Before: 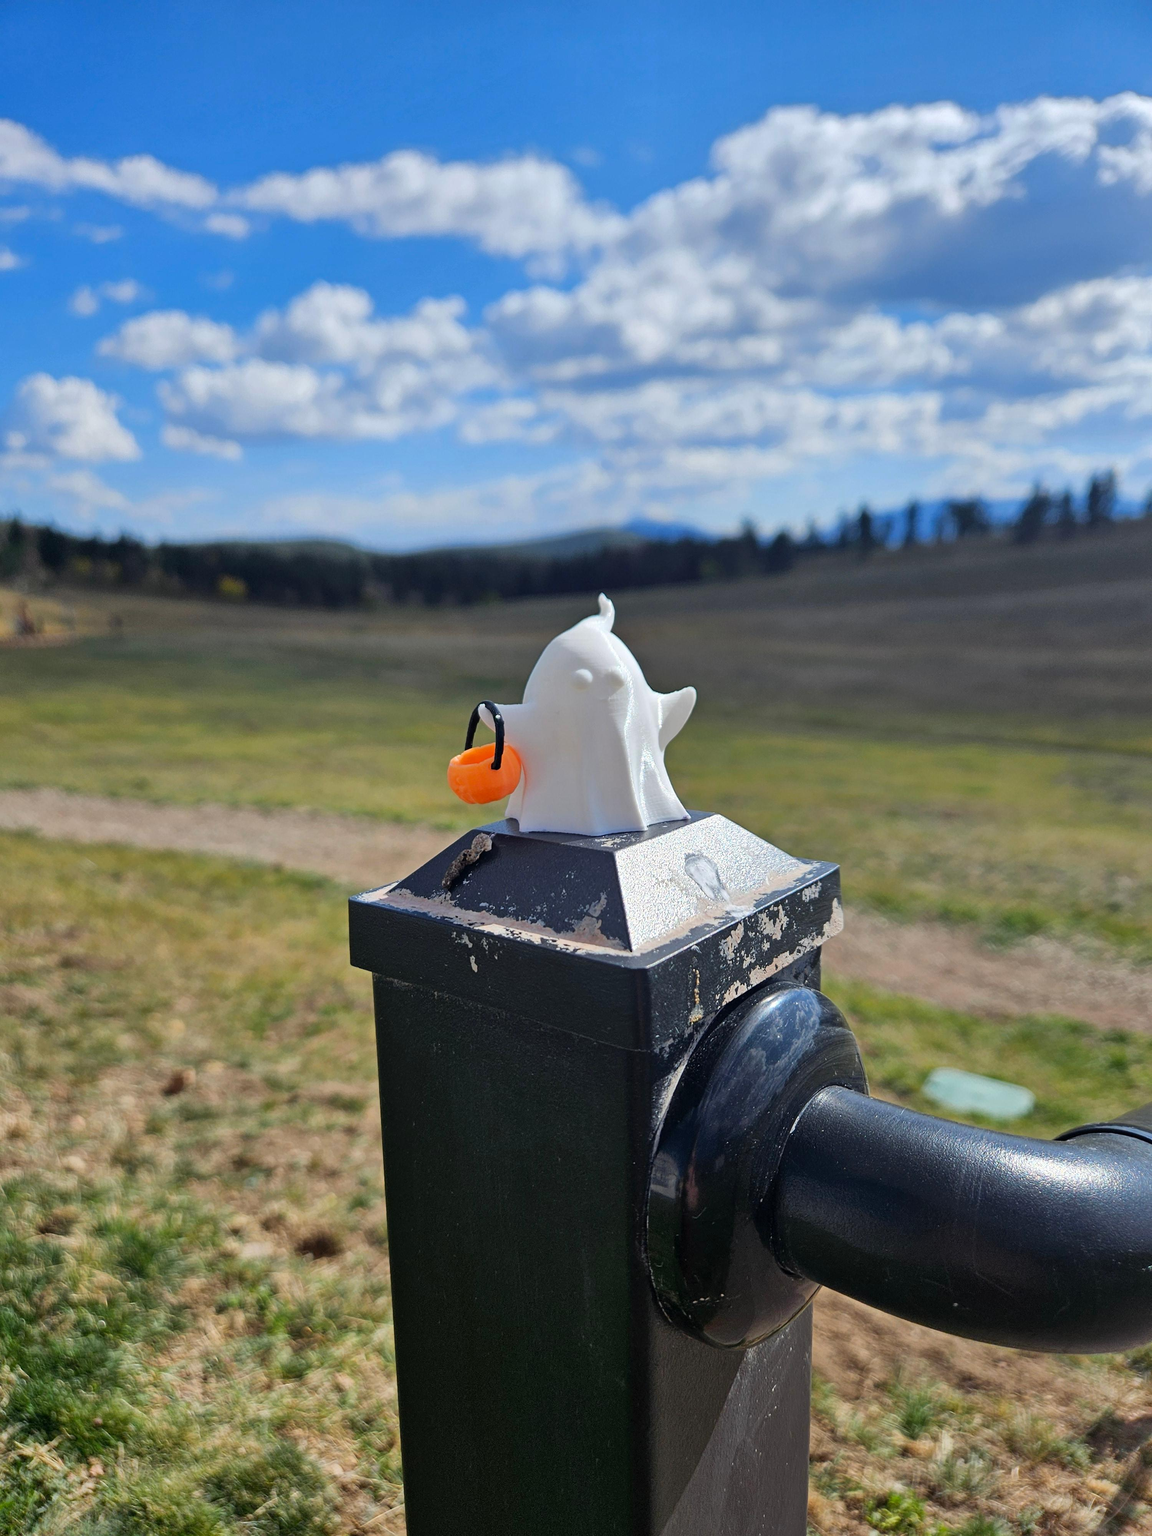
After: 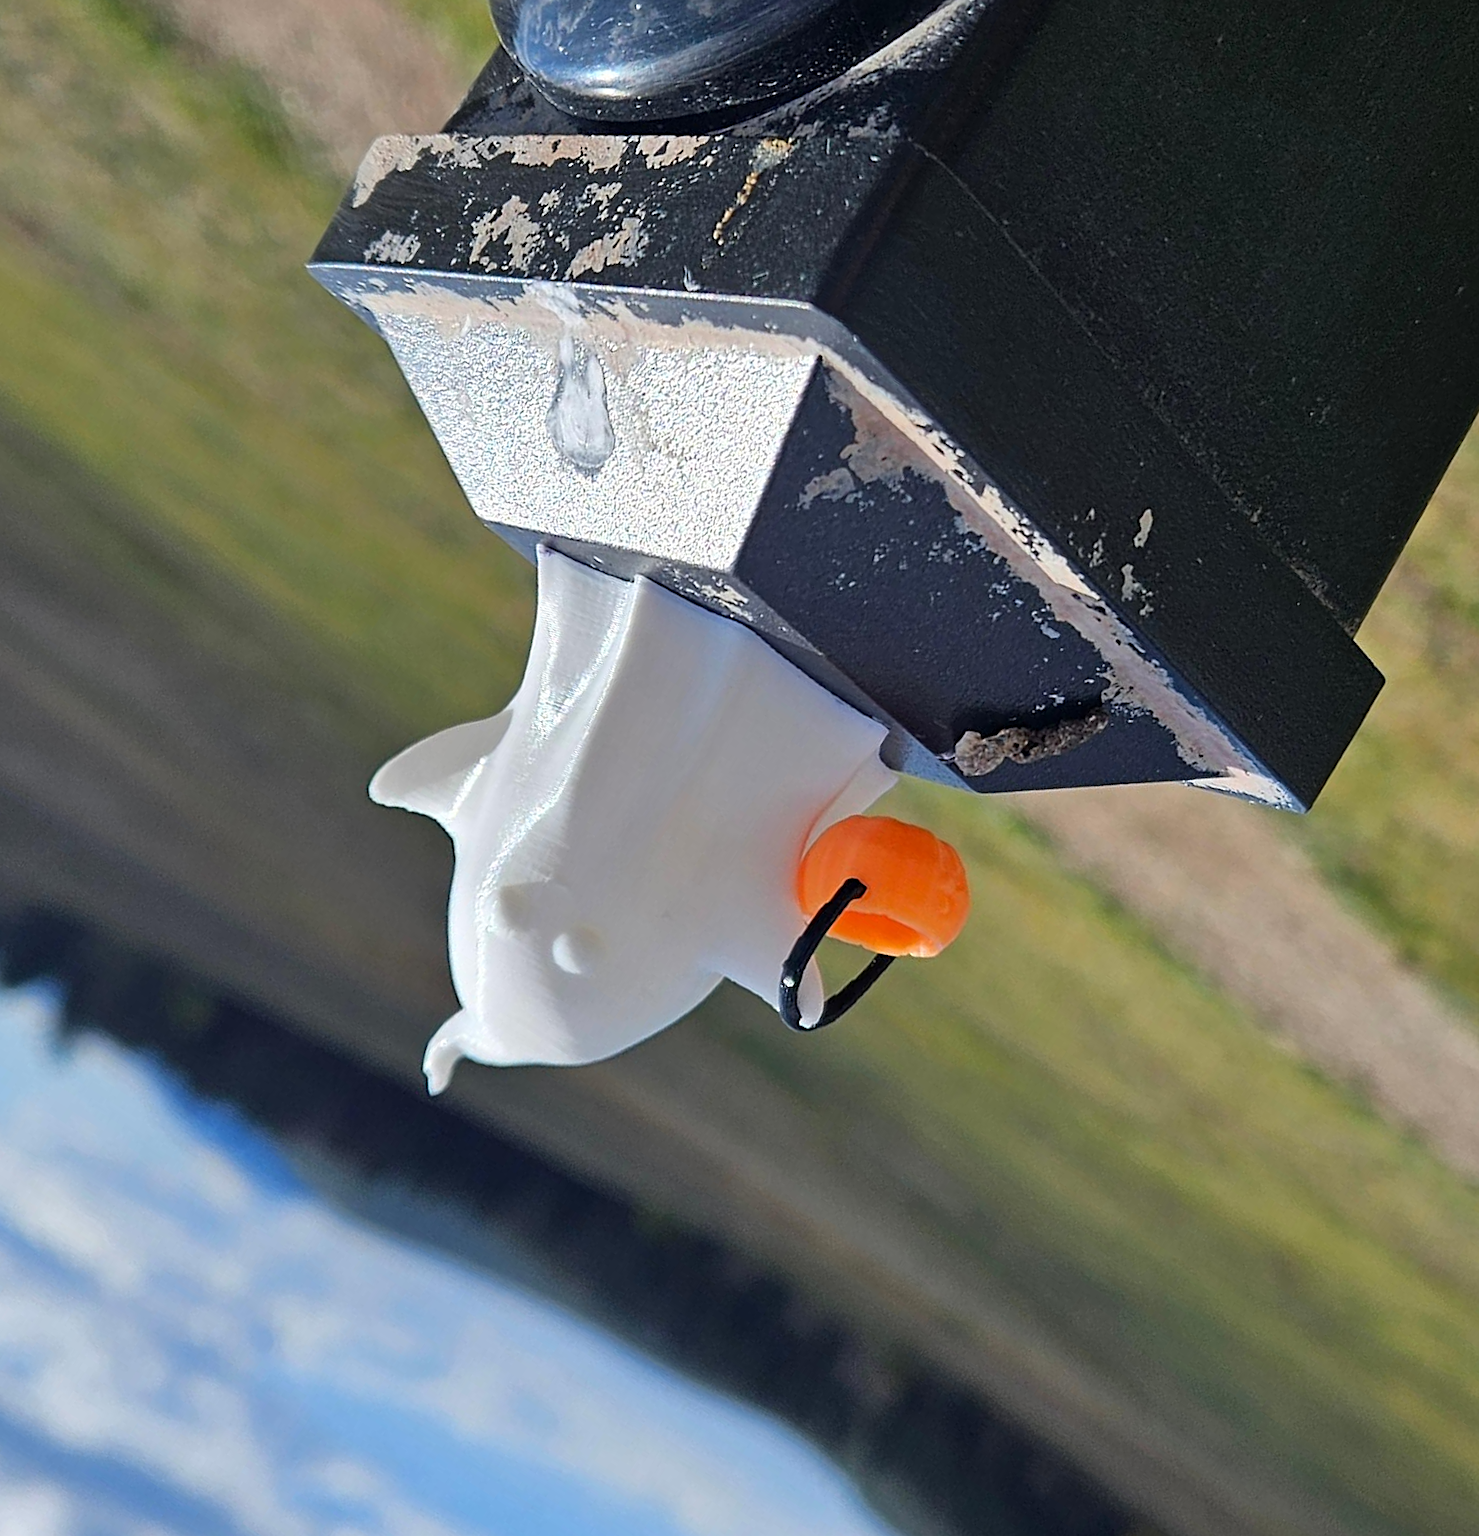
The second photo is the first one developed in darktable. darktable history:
sharpen: on, module defaults
crop and rotate: angle 147.52°, left 9.169%, top 15.653%, right 4.387%, bottom 17.064%
